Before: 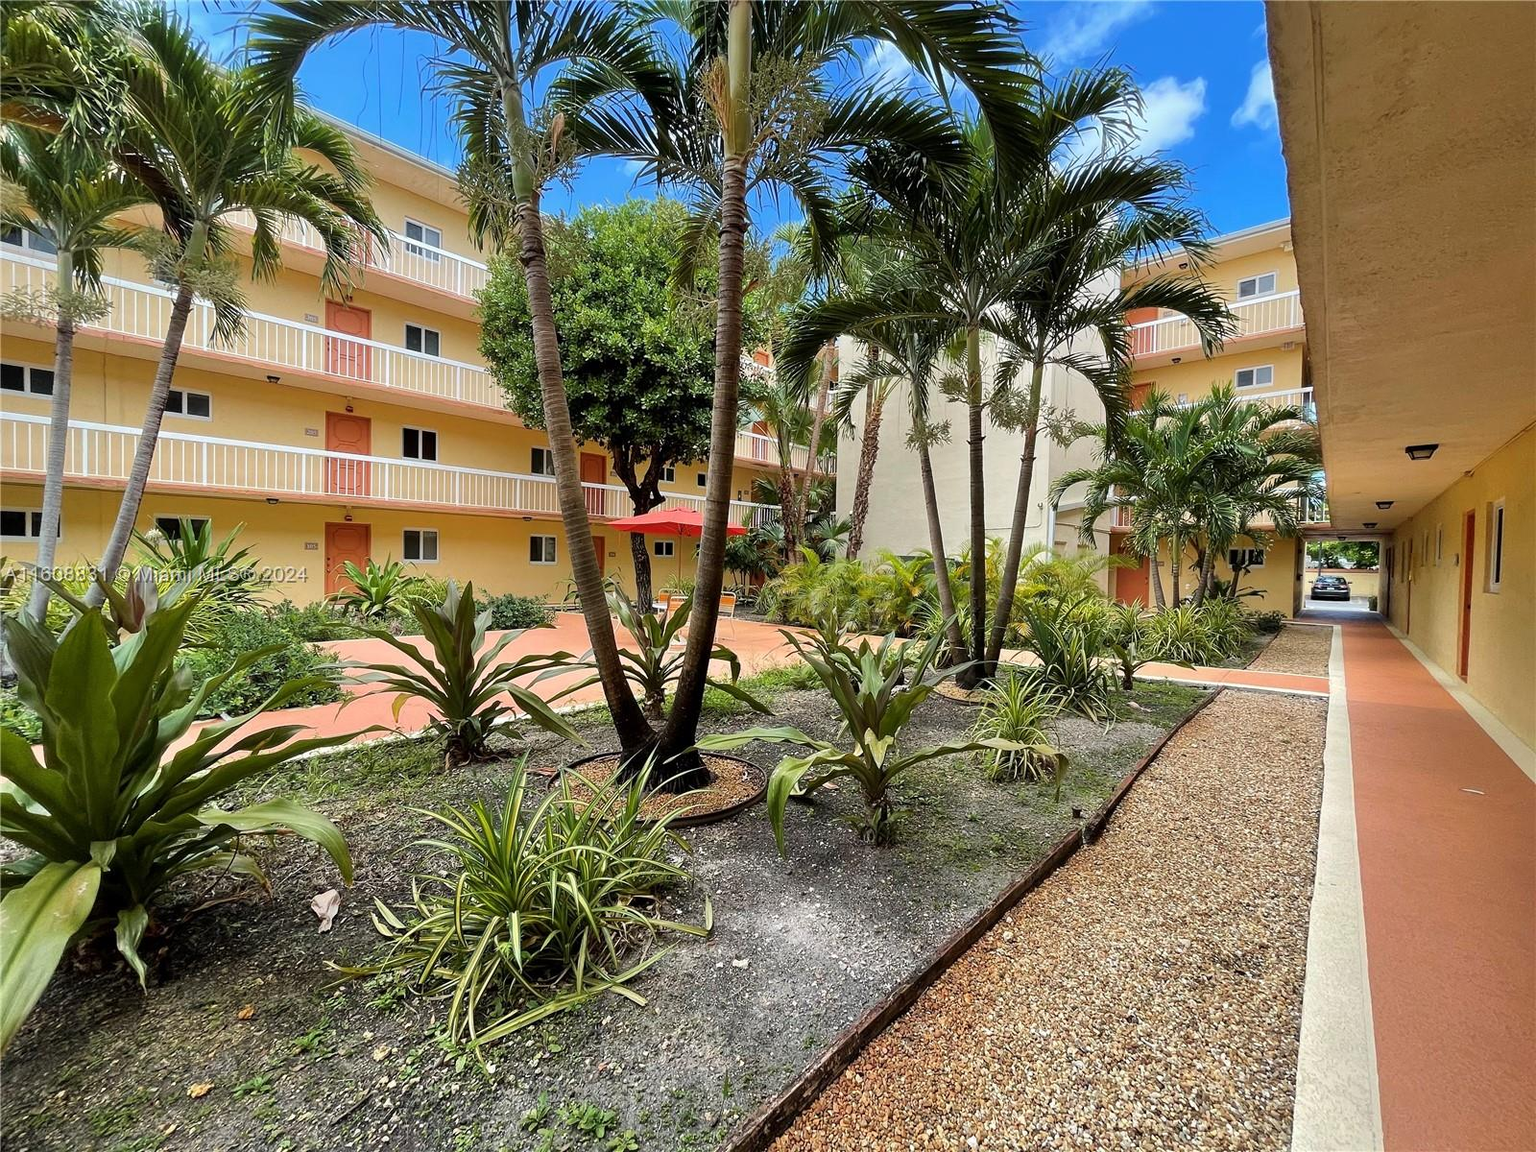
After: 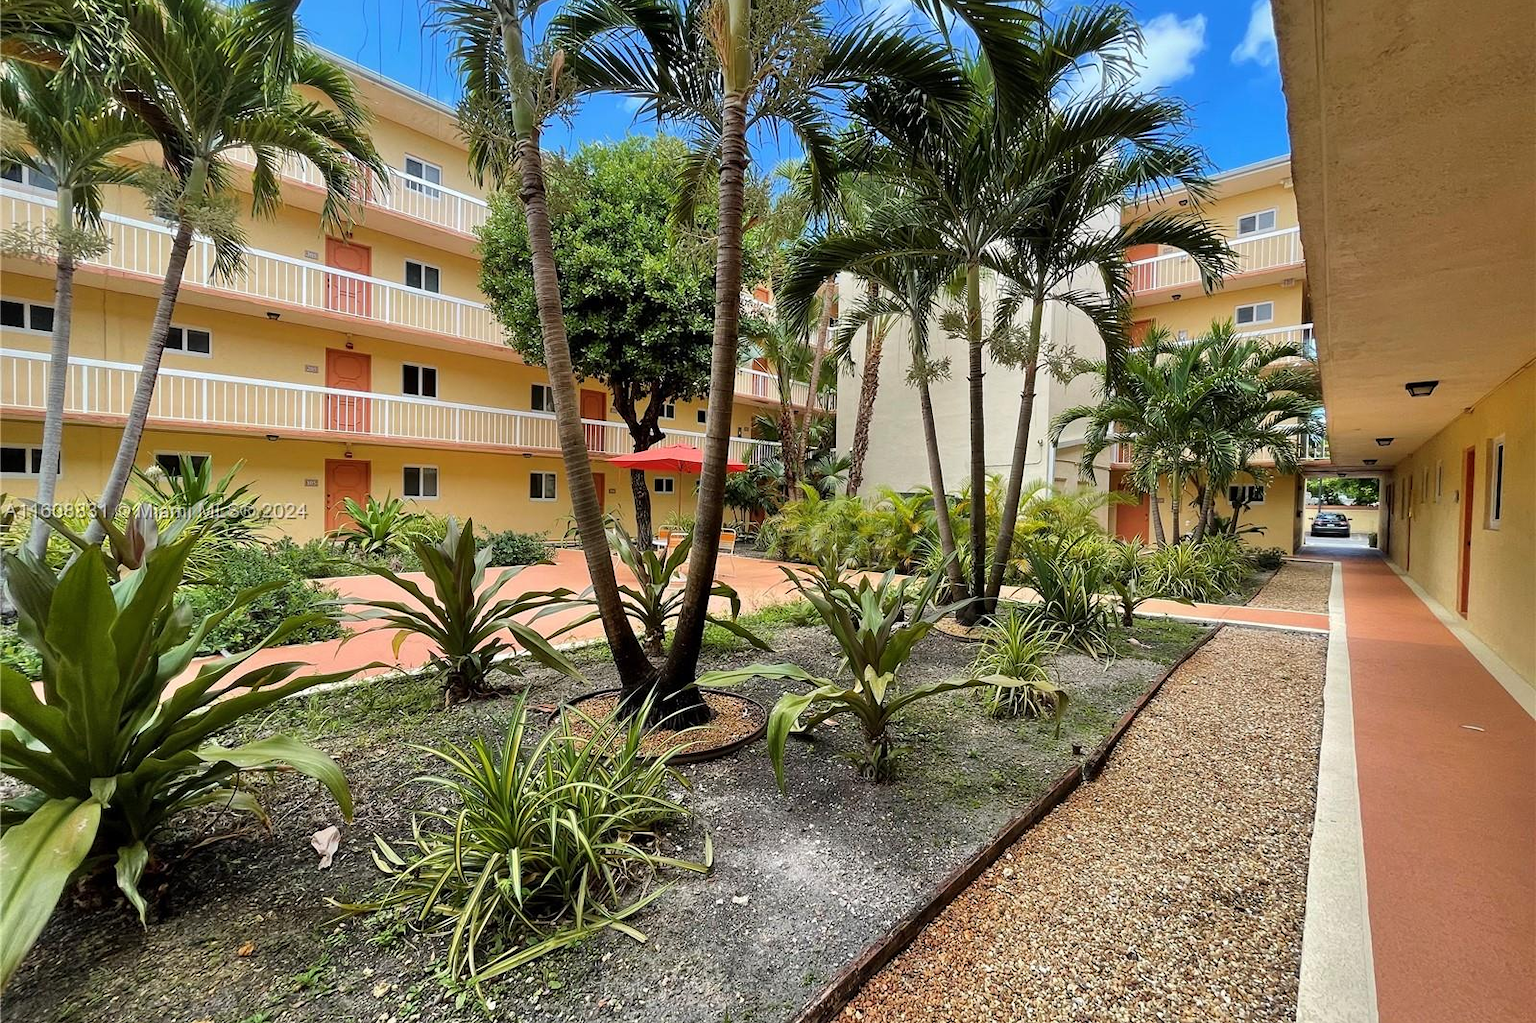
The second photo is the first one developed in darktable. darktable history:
shadows and highlights: soften with gaussian
crop and rotate: top 5.506%, bottom 5.612%
